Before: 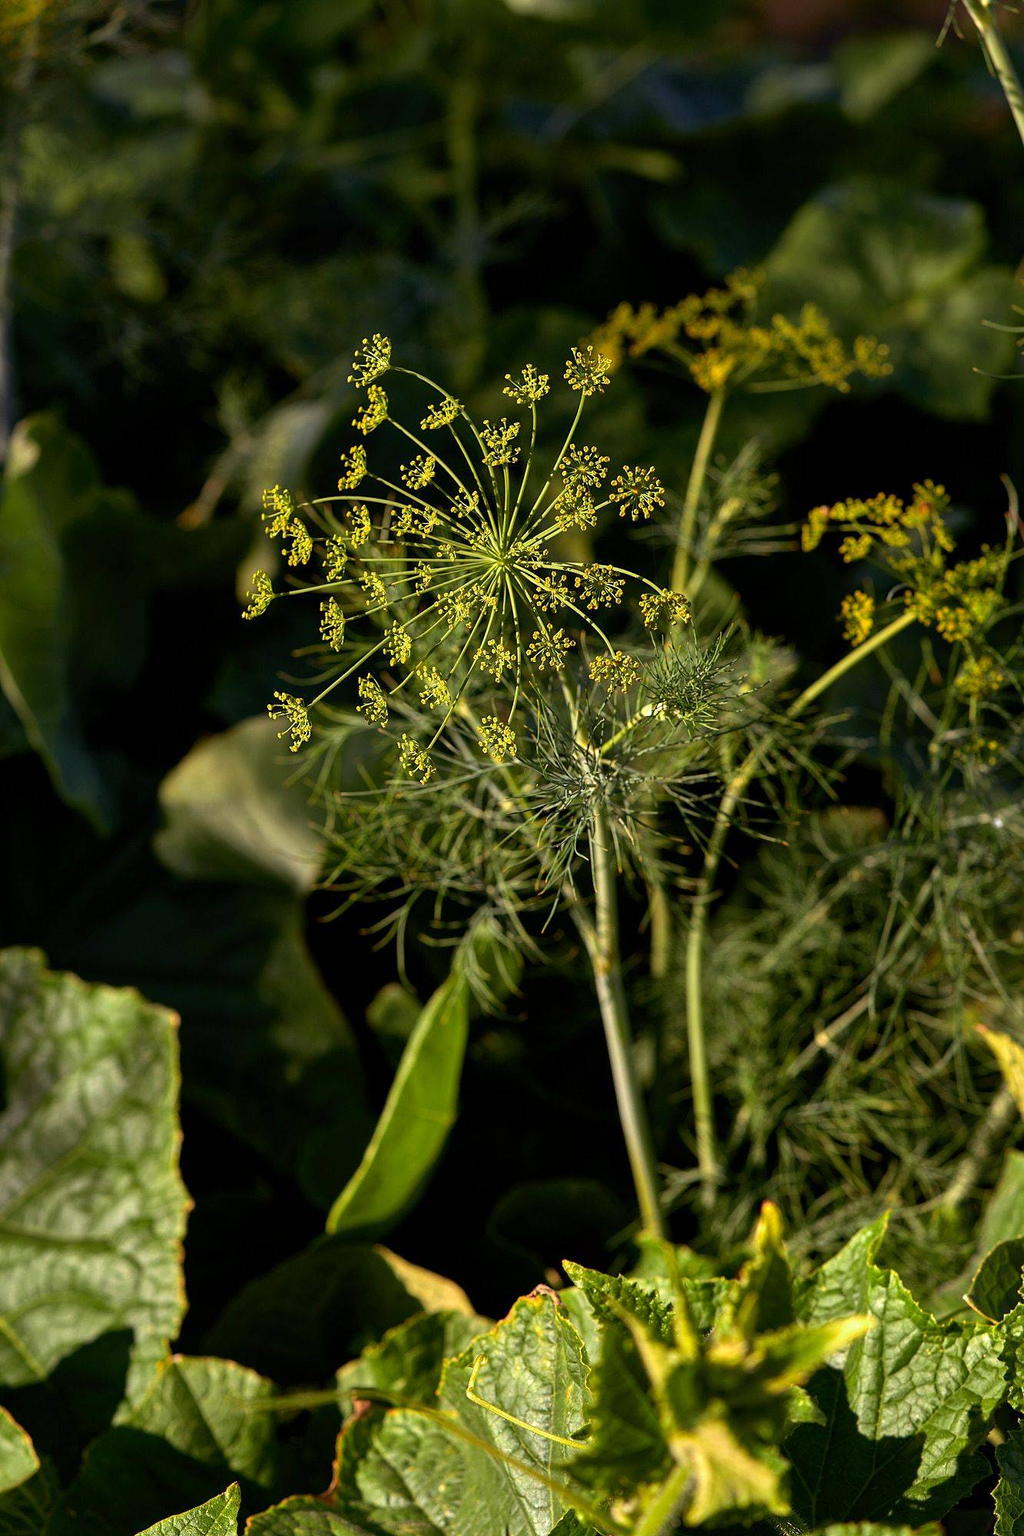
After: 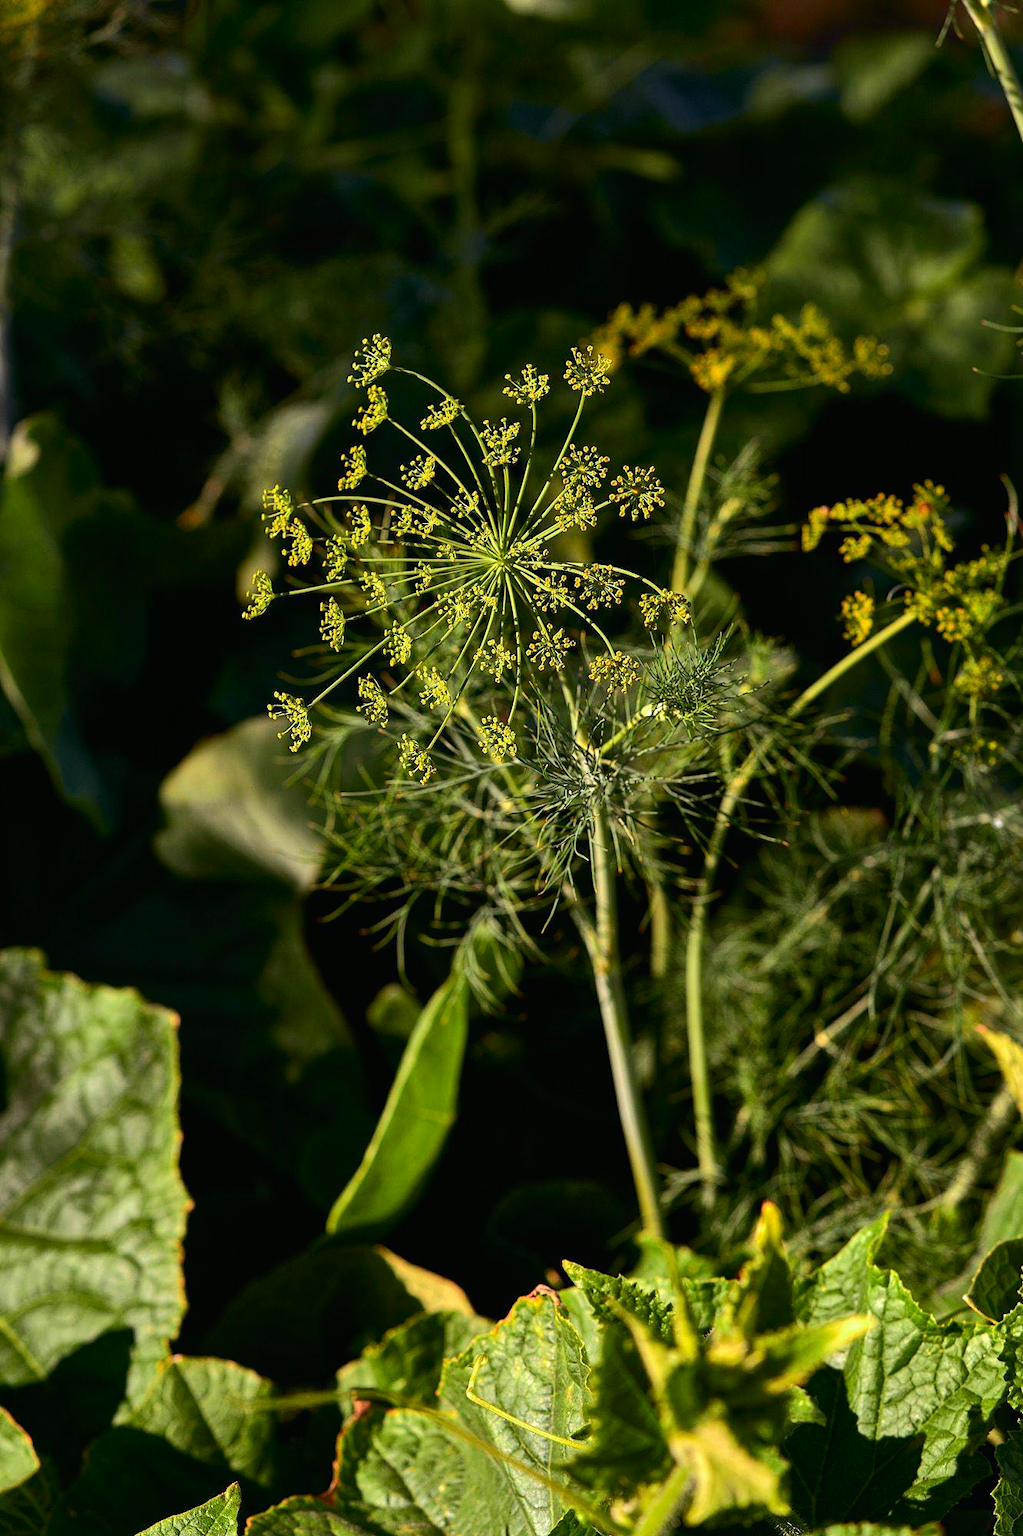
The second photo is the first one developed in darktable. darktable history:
tone curve: curves: ch0 [(0, 0.01) (0.037, 0.032) (0.131, 0.108) (0.275, 0.256) (0.483, 0.512) (0.61, 0.665) (0.696, 0.742) (0.792, 0.819) (0.911, 0.925) (0.997, 0.995)]; ch1 [(0, 0) (0.308, 0.29) (0.425, 0.411) (0.492, 0.488) (0.505, 0.503) (0.527, 0.531) (0.568, 0.594) (0.683, 0.702) (0.746, 0.77) (1, 1)]; ch2 [(0, 0) (0.246, 0.233) (0.36, 0.352) (0.415, 0.415) (0.485, 0.487) (0.502, 0.504) (0.525, 0.523) (0.539, 0.553) (0.587, 0.594) (0.636, 0.652) (0.711, 0.729) (0.845, 0.855) (0.998, 0.977)], color space Lab, independent channels, preserve colors none
